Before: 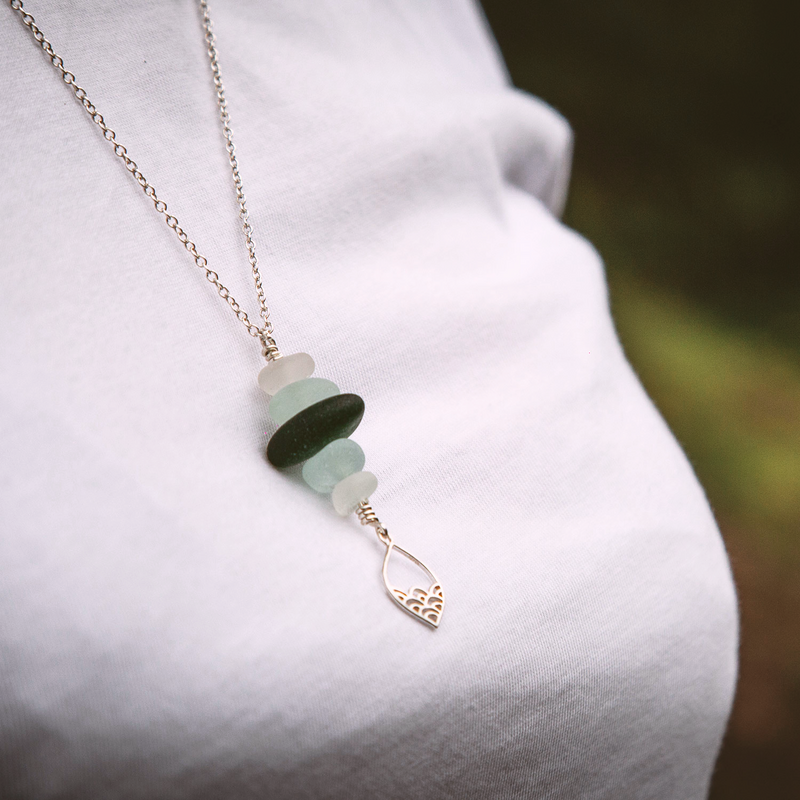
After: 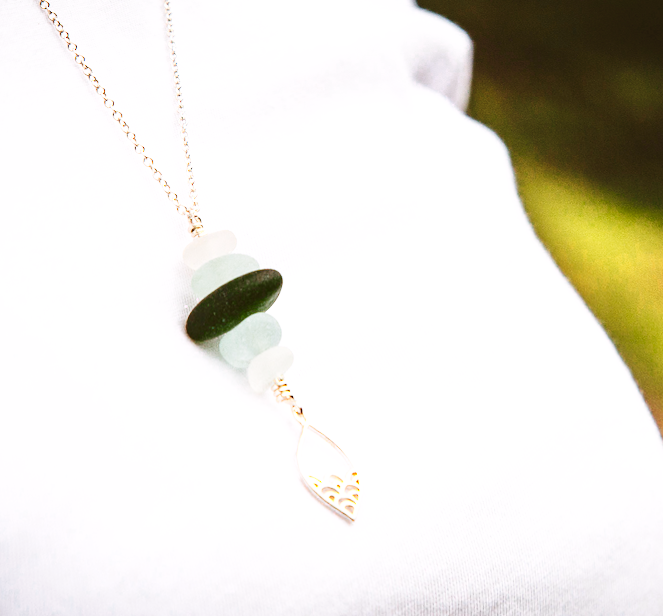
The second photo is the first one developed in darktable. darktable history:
color zones: curves: ch0 [(0.099, 0.624) (0.257, 0.596) (0.384, 0.376) (0.529, 0.492) (0.697, 0.564) (0.768, 0.532) (0.908, 0.644)]; ch1 [(0.112, 0.564) (0.254, 0.612) (0.432, 0.676) (0.592, 0.456) (0.743, 0.684) (0.888, 0.536)]; ch2 [(0.25, 0.5) (0.469, 0.36) (0.75, 0.5)]
rotate and perspective: rotation 0.72°, lens shift (vertical) -0.352, lens shift (horizontal) -0.051, crop left 0.152, crop right 0.859, crop top 0.019, crop bottom 0.964
base curve: curves: ch0 [(0, 0.003) (0.001, 0.002) (0.006, 0.004) (0.02, 0.022) (0.048, 0.086) (0.094, 0.234) (0.162, 0.431) (0.258, 0.629) (0.385, 0.8) (0.548, 0.918) (0.751, 0.988) (1, 1)], preserve colors none
crop and rotate: top 5.667%, bottom 14.937%
